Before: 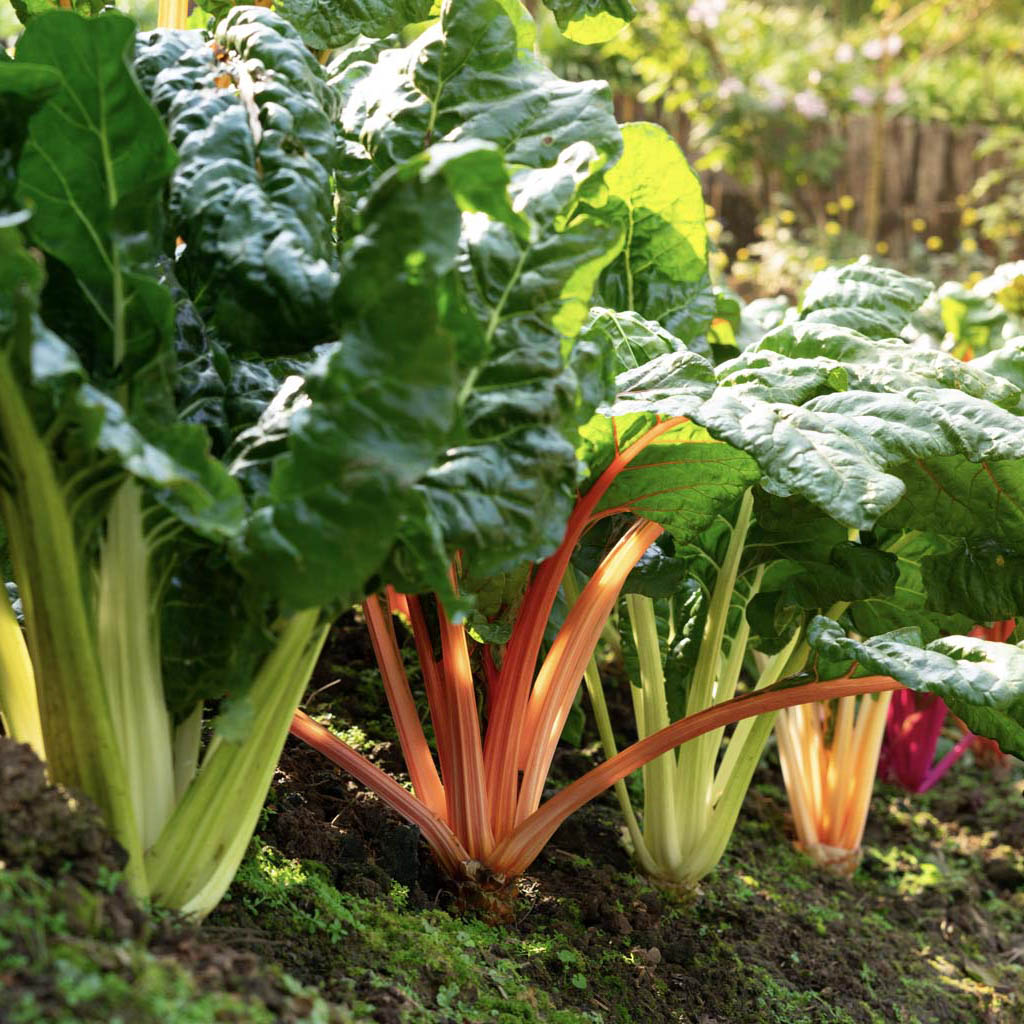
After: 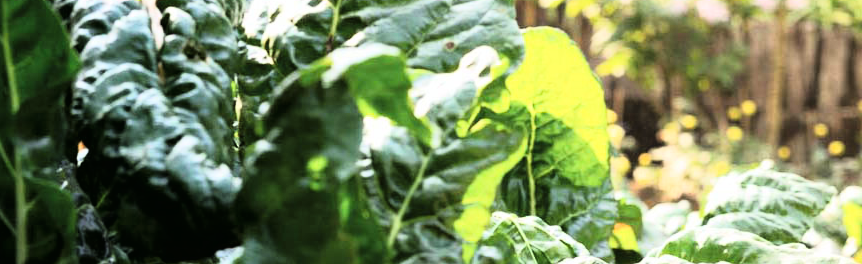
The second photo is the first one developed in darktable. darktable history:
color correction: highlights b* -0.059, saturation 0.772
crop and rotate: left 9.65%, top 9.365%, right 6.12%, bottom 64.803%
tone curve: curves: ch0 [(0.016, 0.011) (0.094, 0.016) (0.469, 0.508) (0.721, 0.862) (1, 1)], color space Lab, linked channels, preserve colors none
